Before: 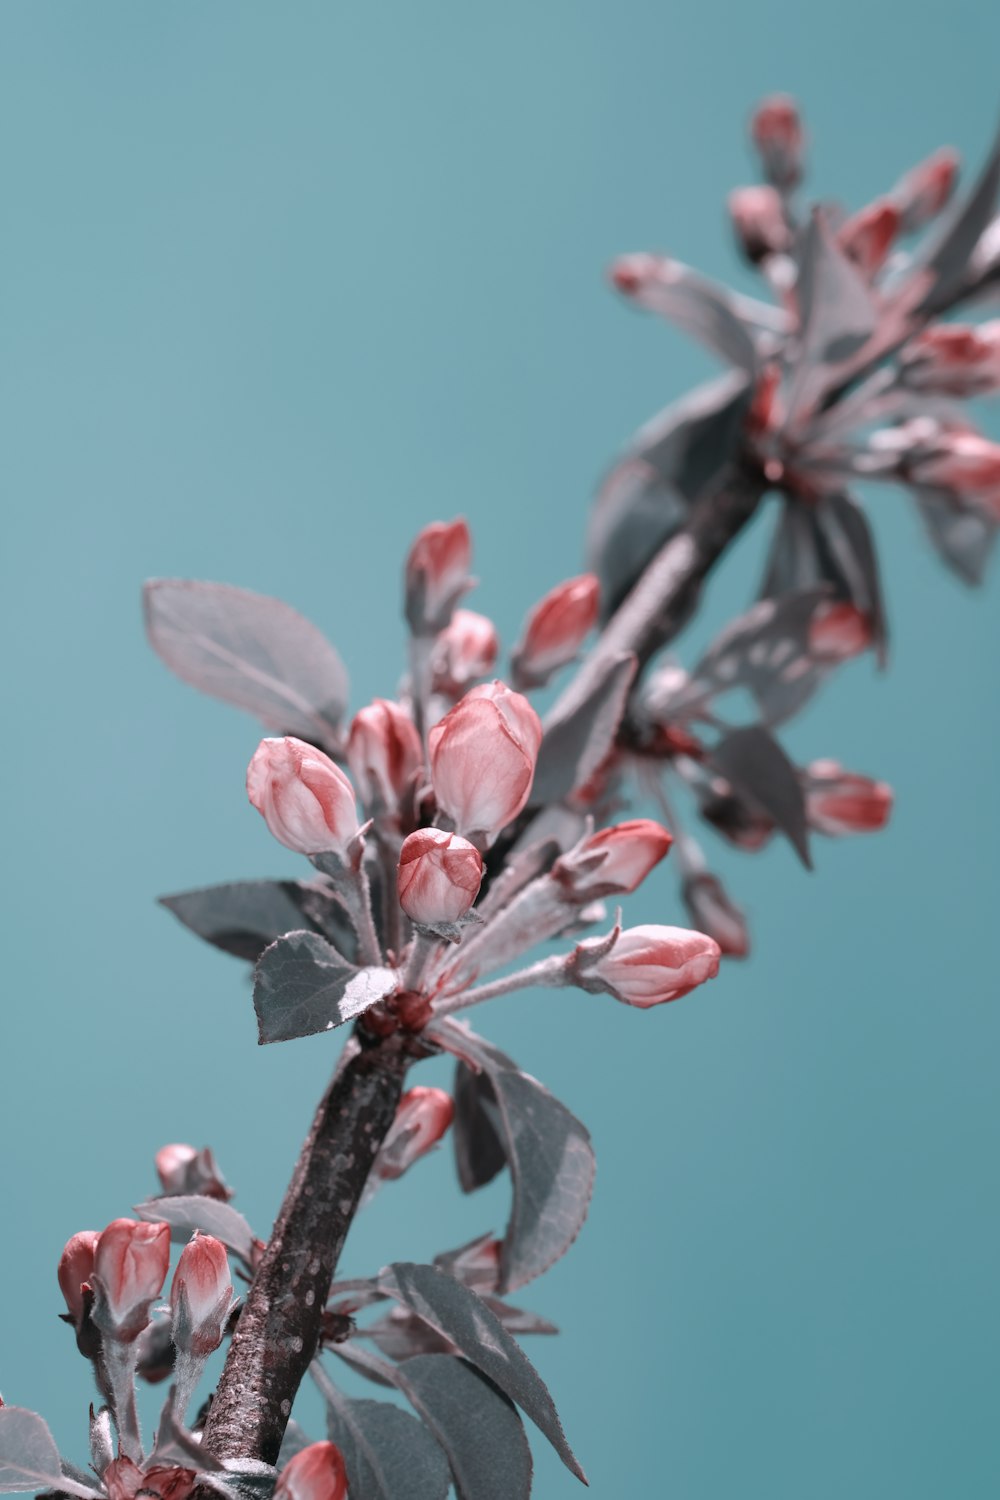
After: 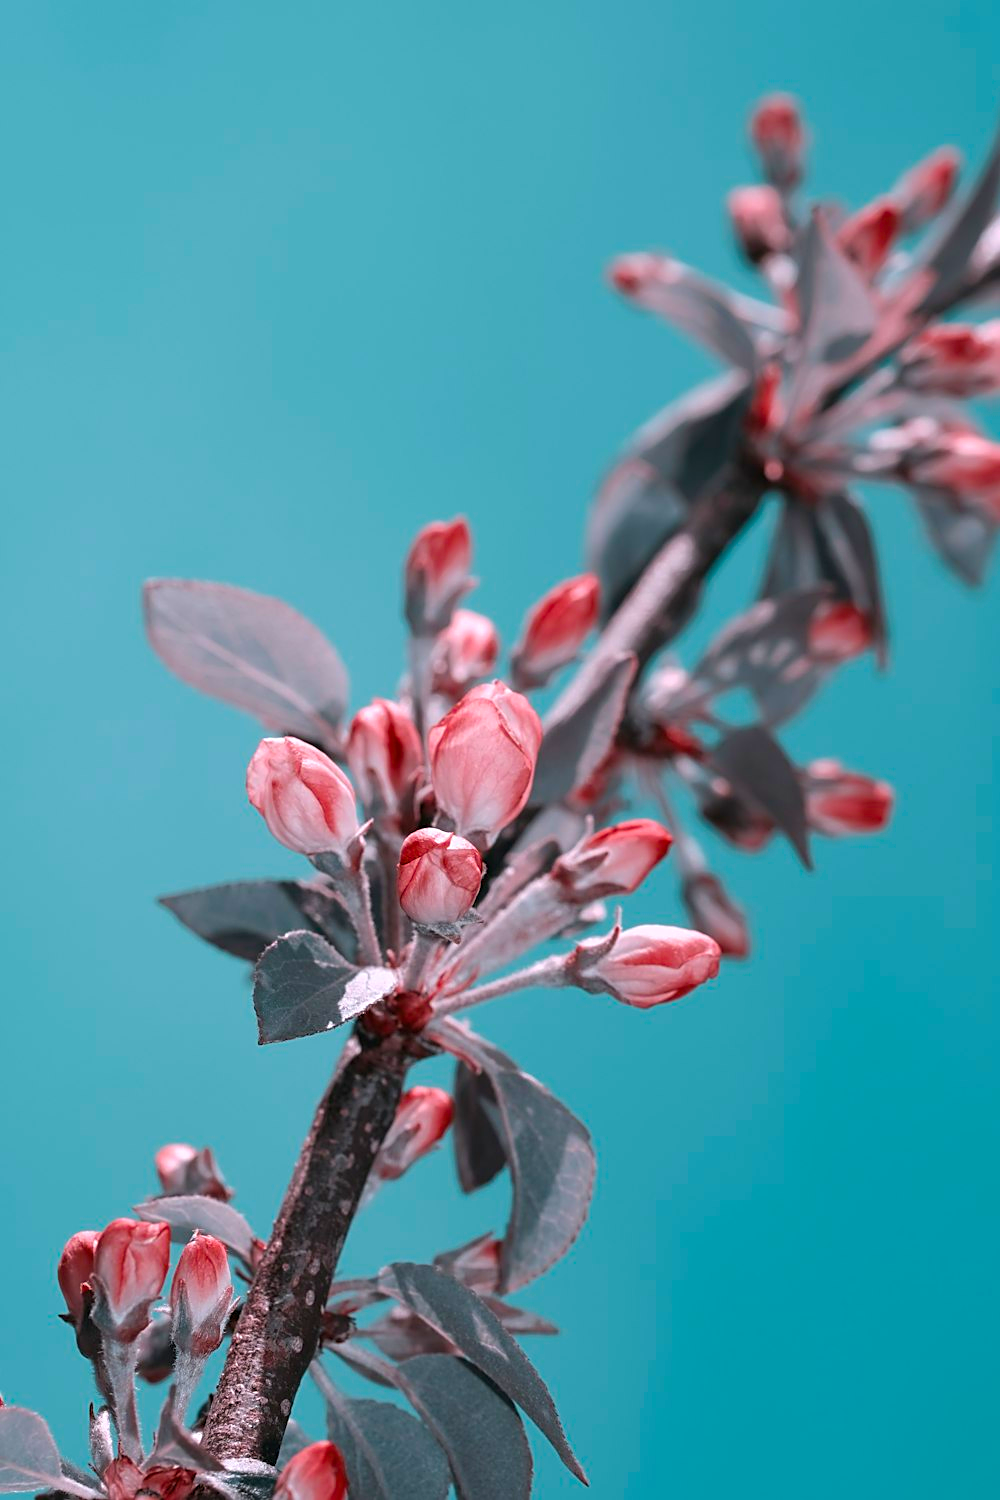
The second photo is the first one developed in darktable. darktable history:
color balance rgb: perceptual saturation grading › global saturation 29.563%, global vibrance 50.805%
sharpen: on, module defaults
levels: black 8.5%
